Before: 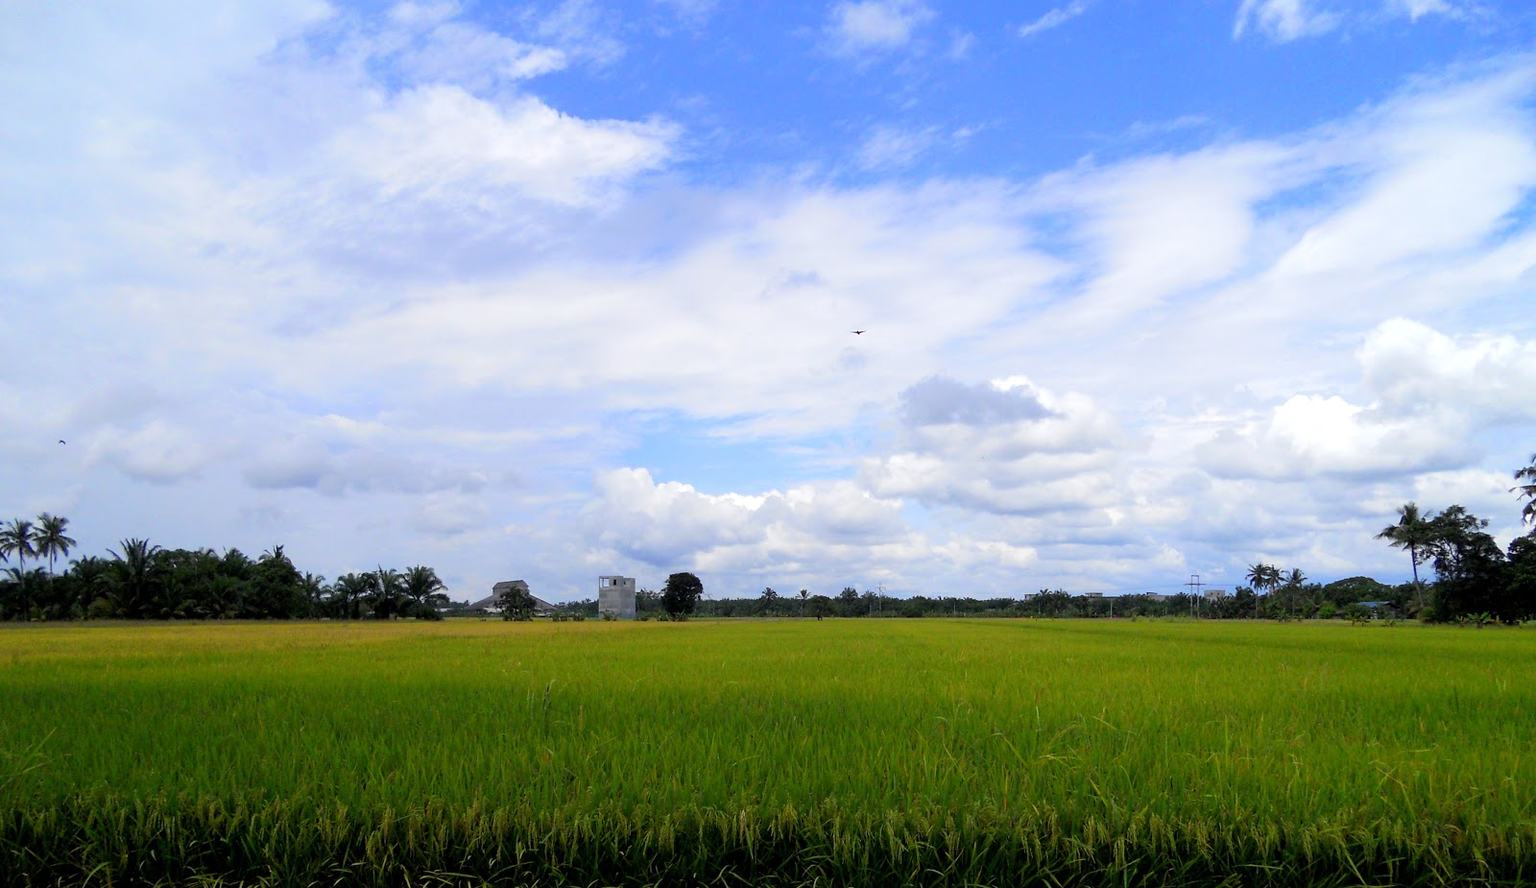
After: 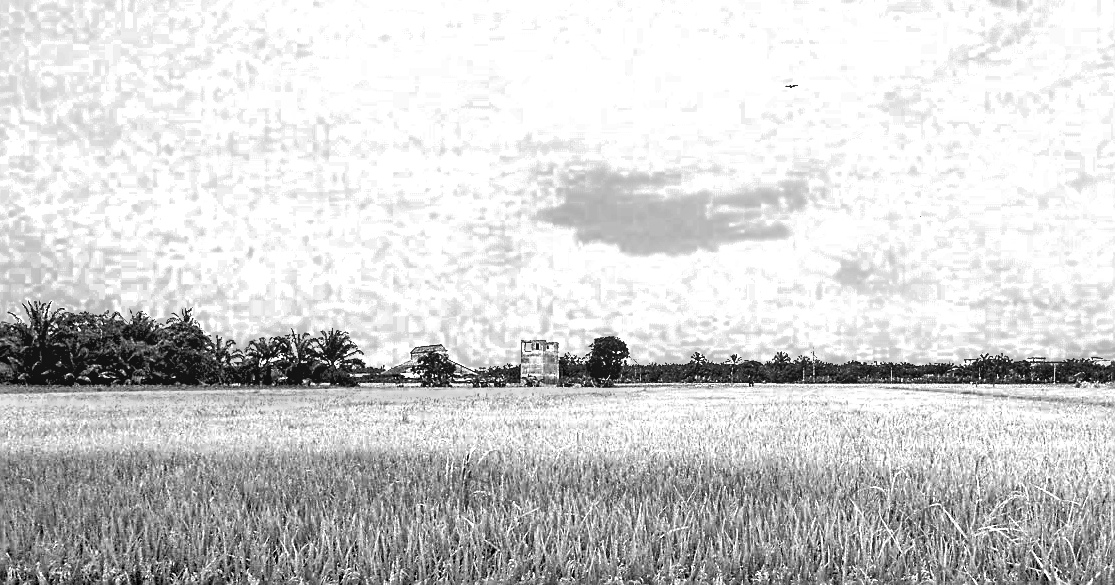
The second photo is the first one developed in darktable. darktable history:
crop: left 6.479%, top 28.112%, right 23.789%, bottom 8.608%
contrast equalizer: y [[0.601, 0.6, 0.598, 0.598, 0.6, 0.601], [0.5 ×6], [0.5 ×6], [0 ×6], [0 ×6]]
color zones: curves: ch0 [(0.002, 0.589) (0.107, 0.484) (0.146, 0.249) (0.217, 0.352) (0.309, 0.525) (0.39, 0.404) (0.455, 0.169) (0.597, 0.055) (0.724, 0.212) (0.775, 0.691) (0.869, 0.571) (1, 0.587)]; ch1 [(0, 0) (0.143, 0) (0.286, 0) (0.429, 0) (0.571, 0) (0.714, 0) (0.857, 0)]
exposure: black level correction 0.001, exposure 1.99 EV, compensate highlight preservation false
sharpen: radius 1.419, amount 1.236, threshold 0.746
shadows and highlights: low approximation 0.01, soften with gaussian
local contrast: on, module defaults
